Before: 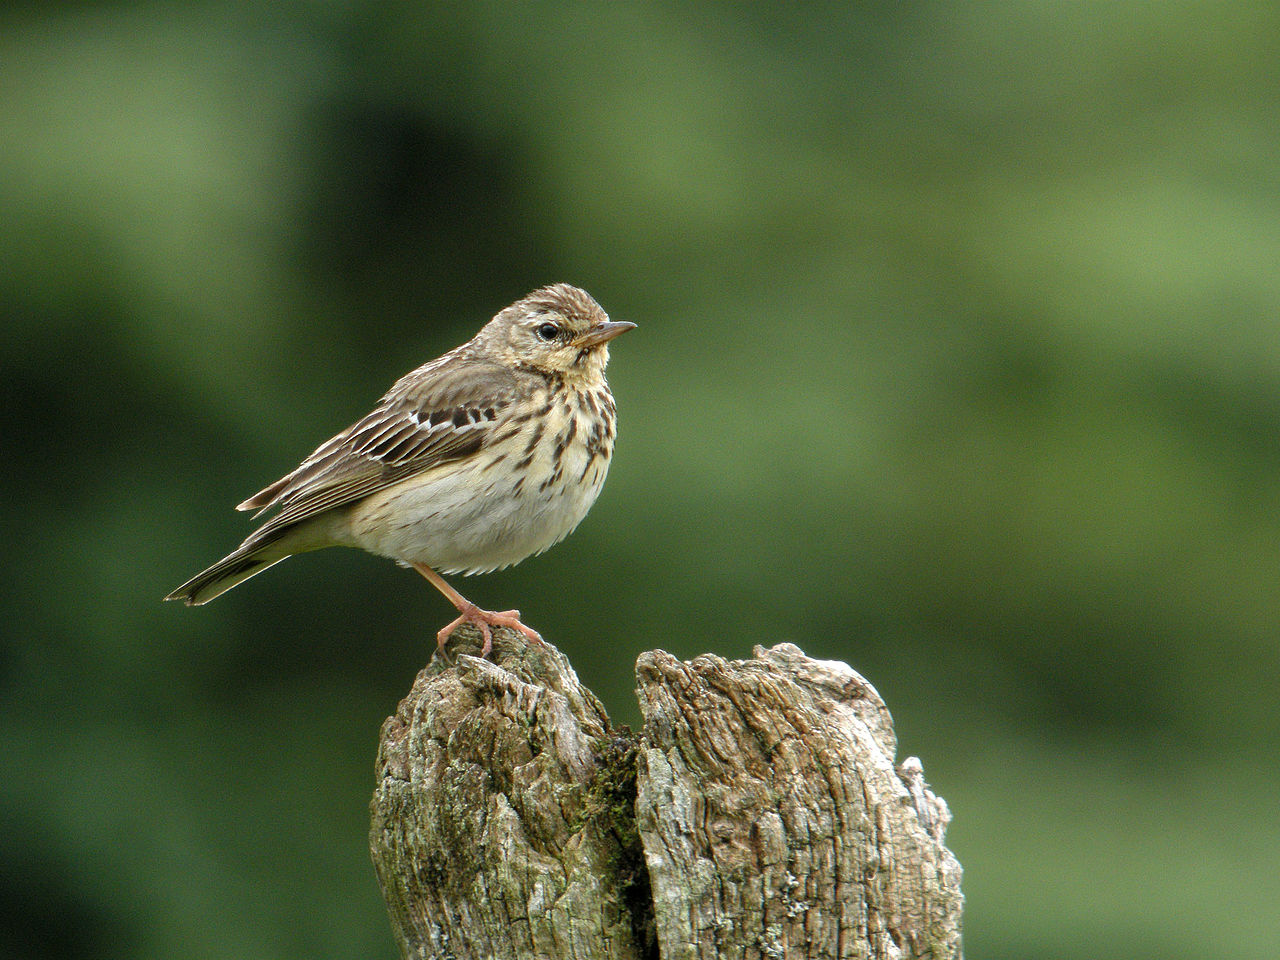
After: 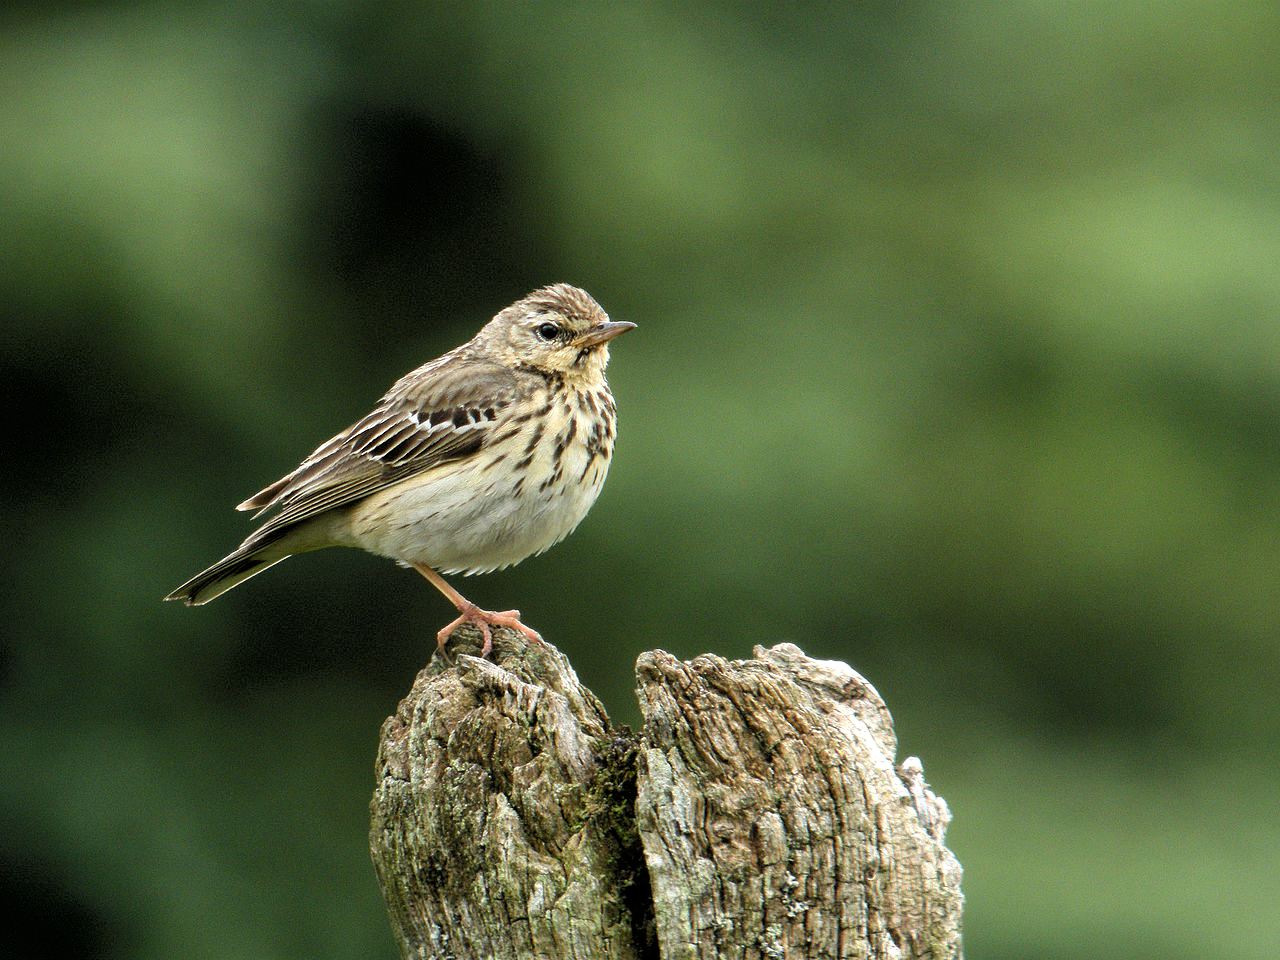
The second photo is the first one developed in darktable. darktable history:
tone curve: curves: ch0 [(0, 0) (0.118, 0.034) (0.182, 0.124) (0.265, 0.214) (0.504, 0.508) (0.783, 0.825) (1, 1)], color space Lab, linked channels, preserve colors none
exposure: black level correction 0.001, exposure 0.14 EV, compensate highlight preservation false
